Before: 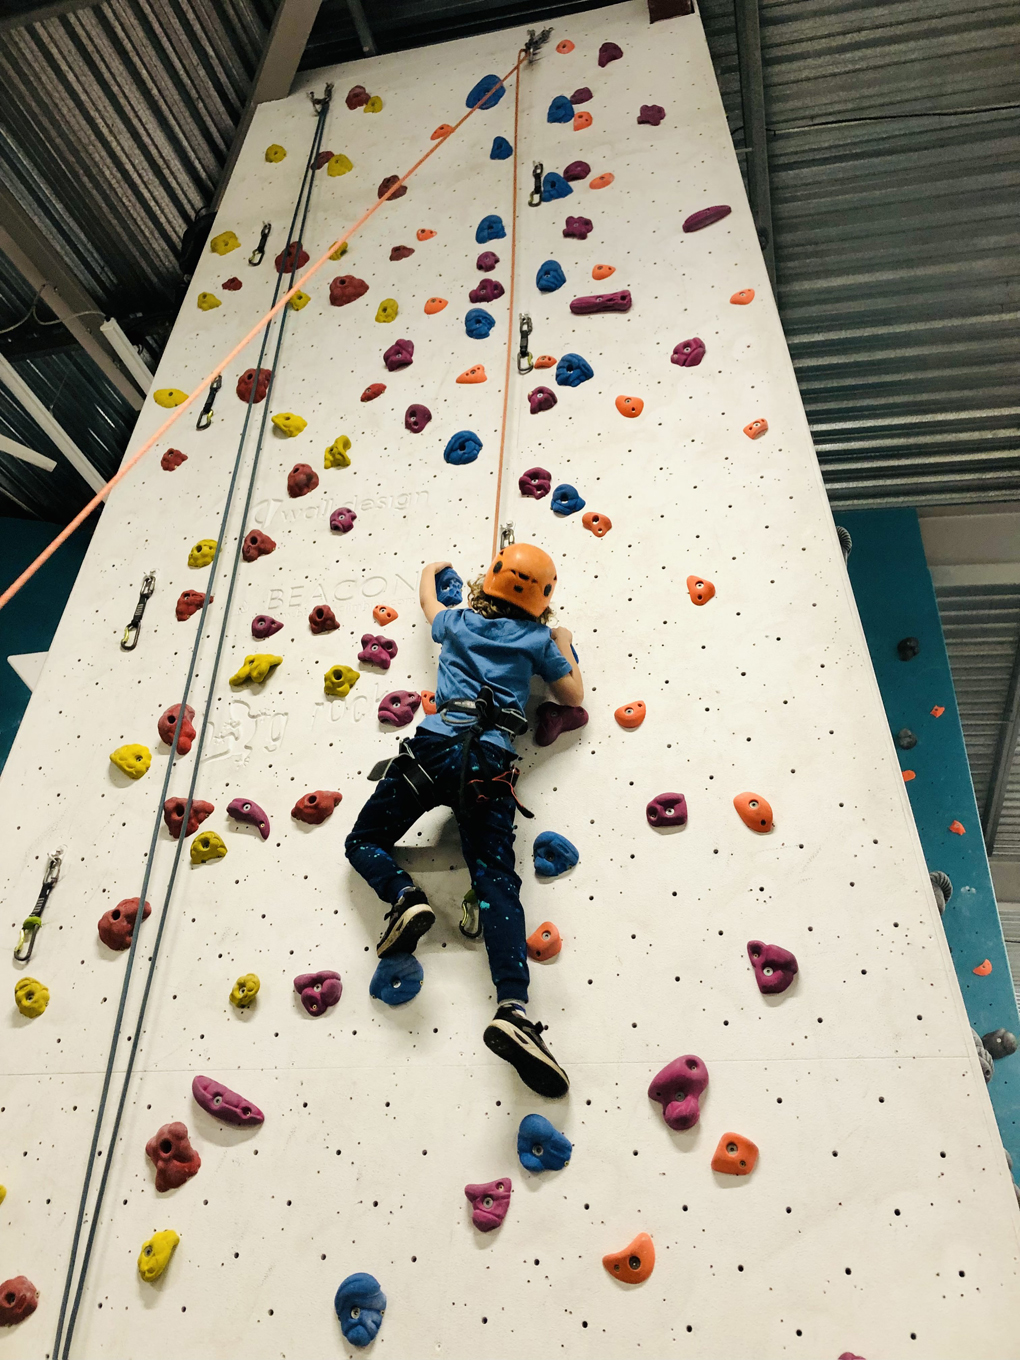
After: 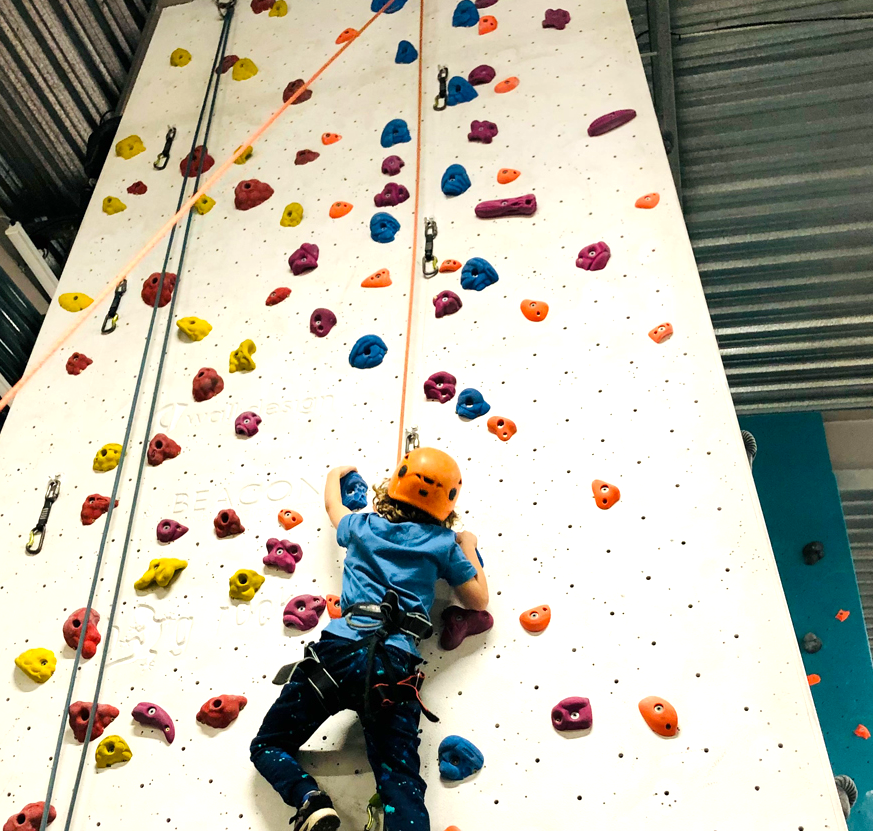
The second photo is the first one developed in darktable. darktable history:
exposure: black level correction 0.001, exposure 0.499 EV, compensate exposure bias true, compensate highlight preservation false
crop and rotate: left 9.399%, top 7.096%, right 4.991%, bottom 31.748%
